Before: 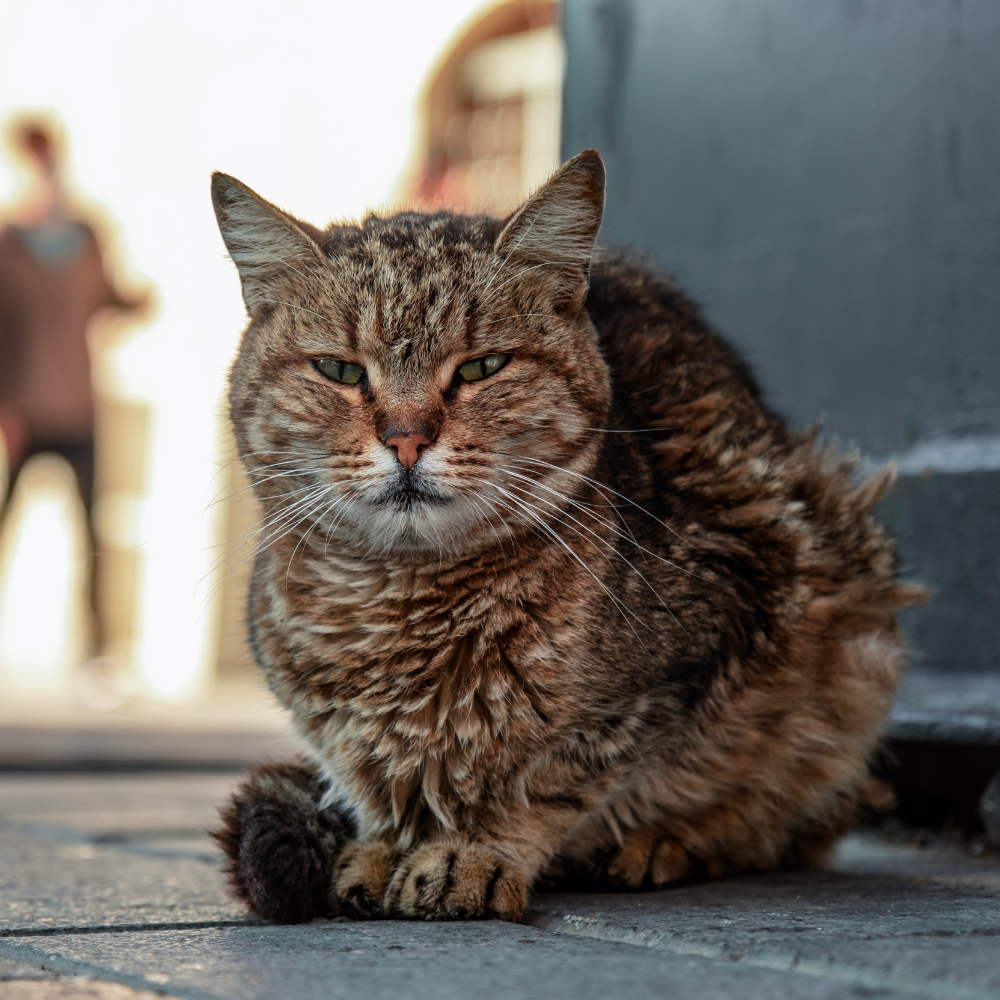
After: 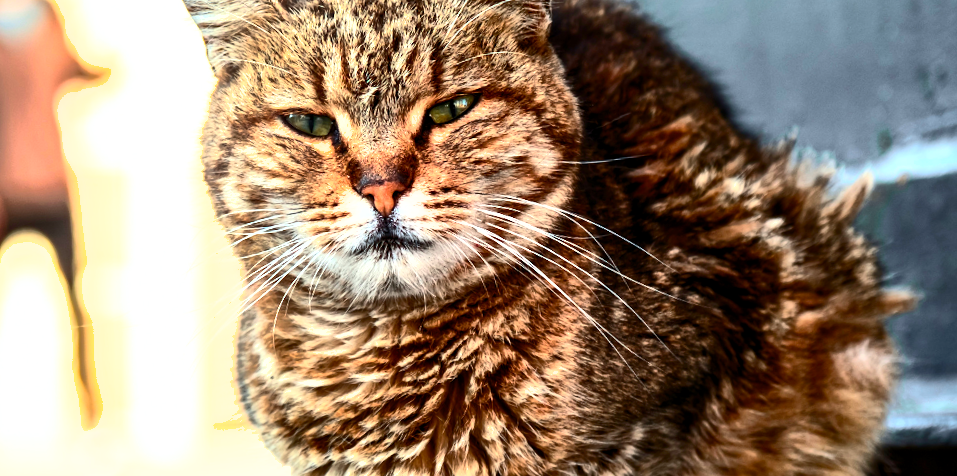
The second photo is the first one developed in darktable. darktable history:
exposure: black level correction 0.001, exposure 1 EV, compensate highlight preservation false
crop and rotate: top 23.043%, bottom 23.437%
rotate and perspective: rotation -4.57°, crop left 0.054, crop right 0.944, crop top 0.087, crop bottom 0.914
tone equalizer: -8 EV -0.75 EV, -7 EV -0.7 EV, -6 EV -0.6 EV, -5 EV -0.4 EV, -3 EV 0.4 EV, -2 EV 0.6 EV, -1 EV 0.7 EV, +0 EV 0.75 EV, edges refinement/feathering 500, mask exposure compensation -1.57 EV, preserve details no
shadows and highlights: on, module defaults
color balance rgb: perceptual saturation grading › global saturation 25%, global vibrance 20%
contrast brightness saturation: contrast 0.39, brightness 0.1
